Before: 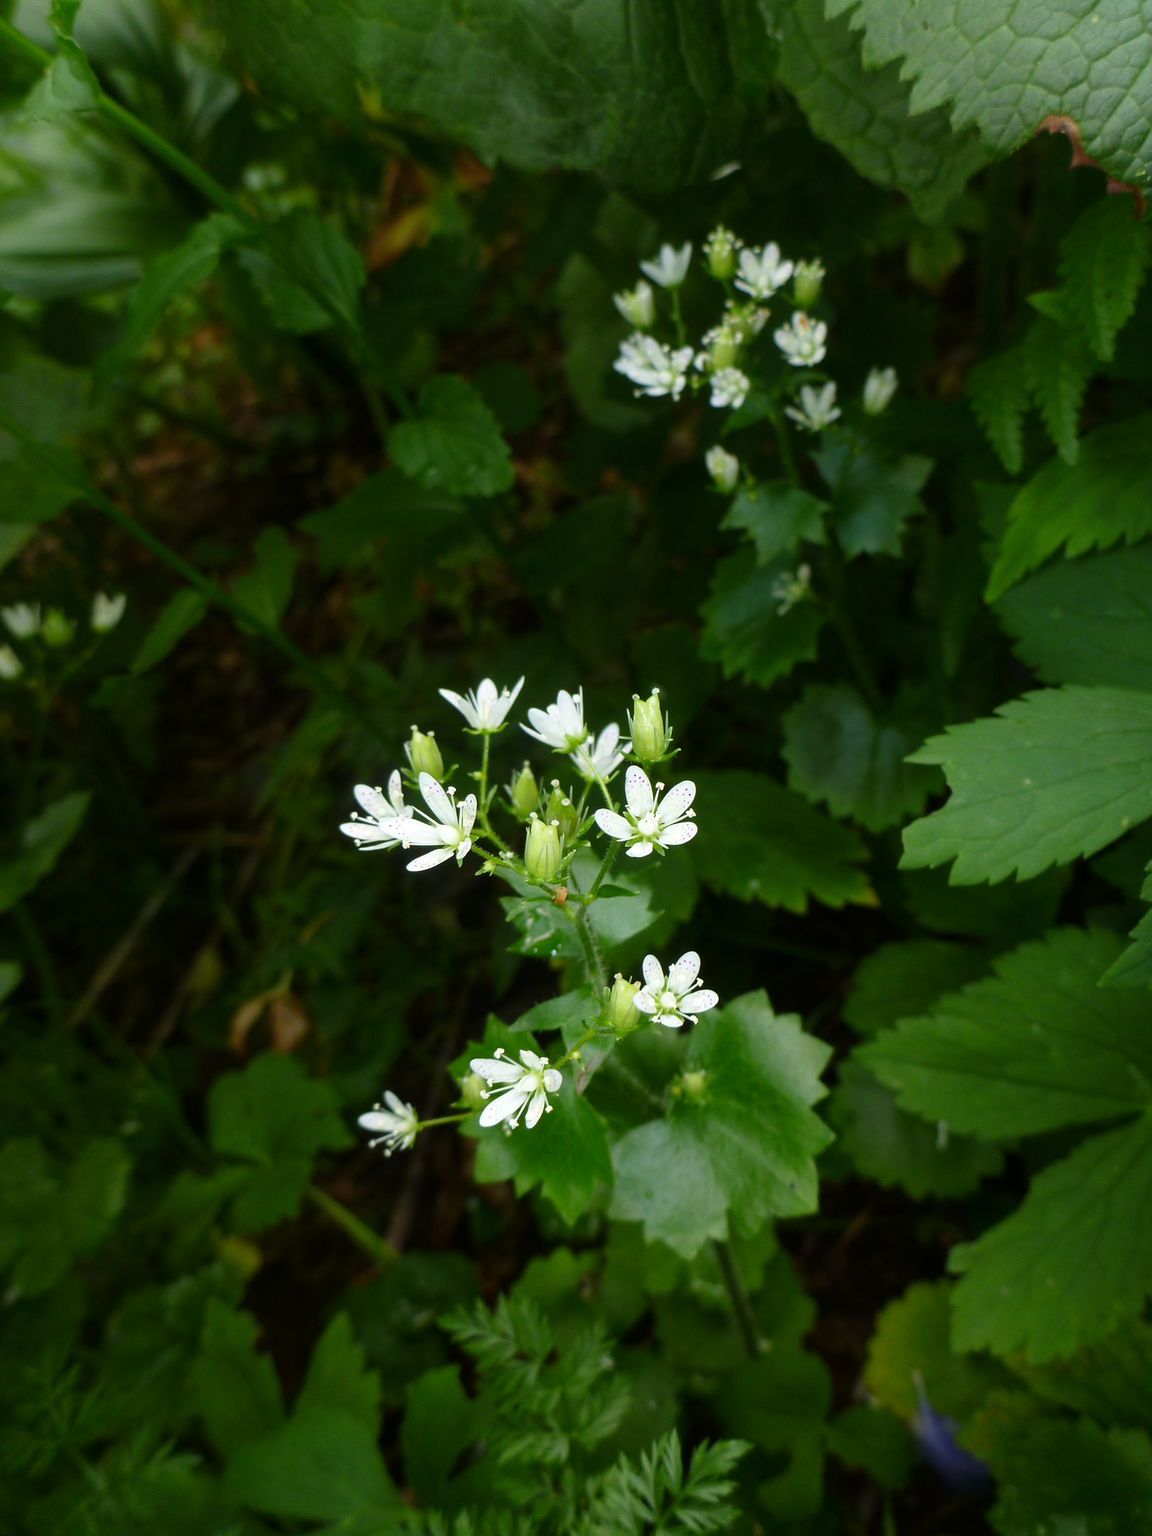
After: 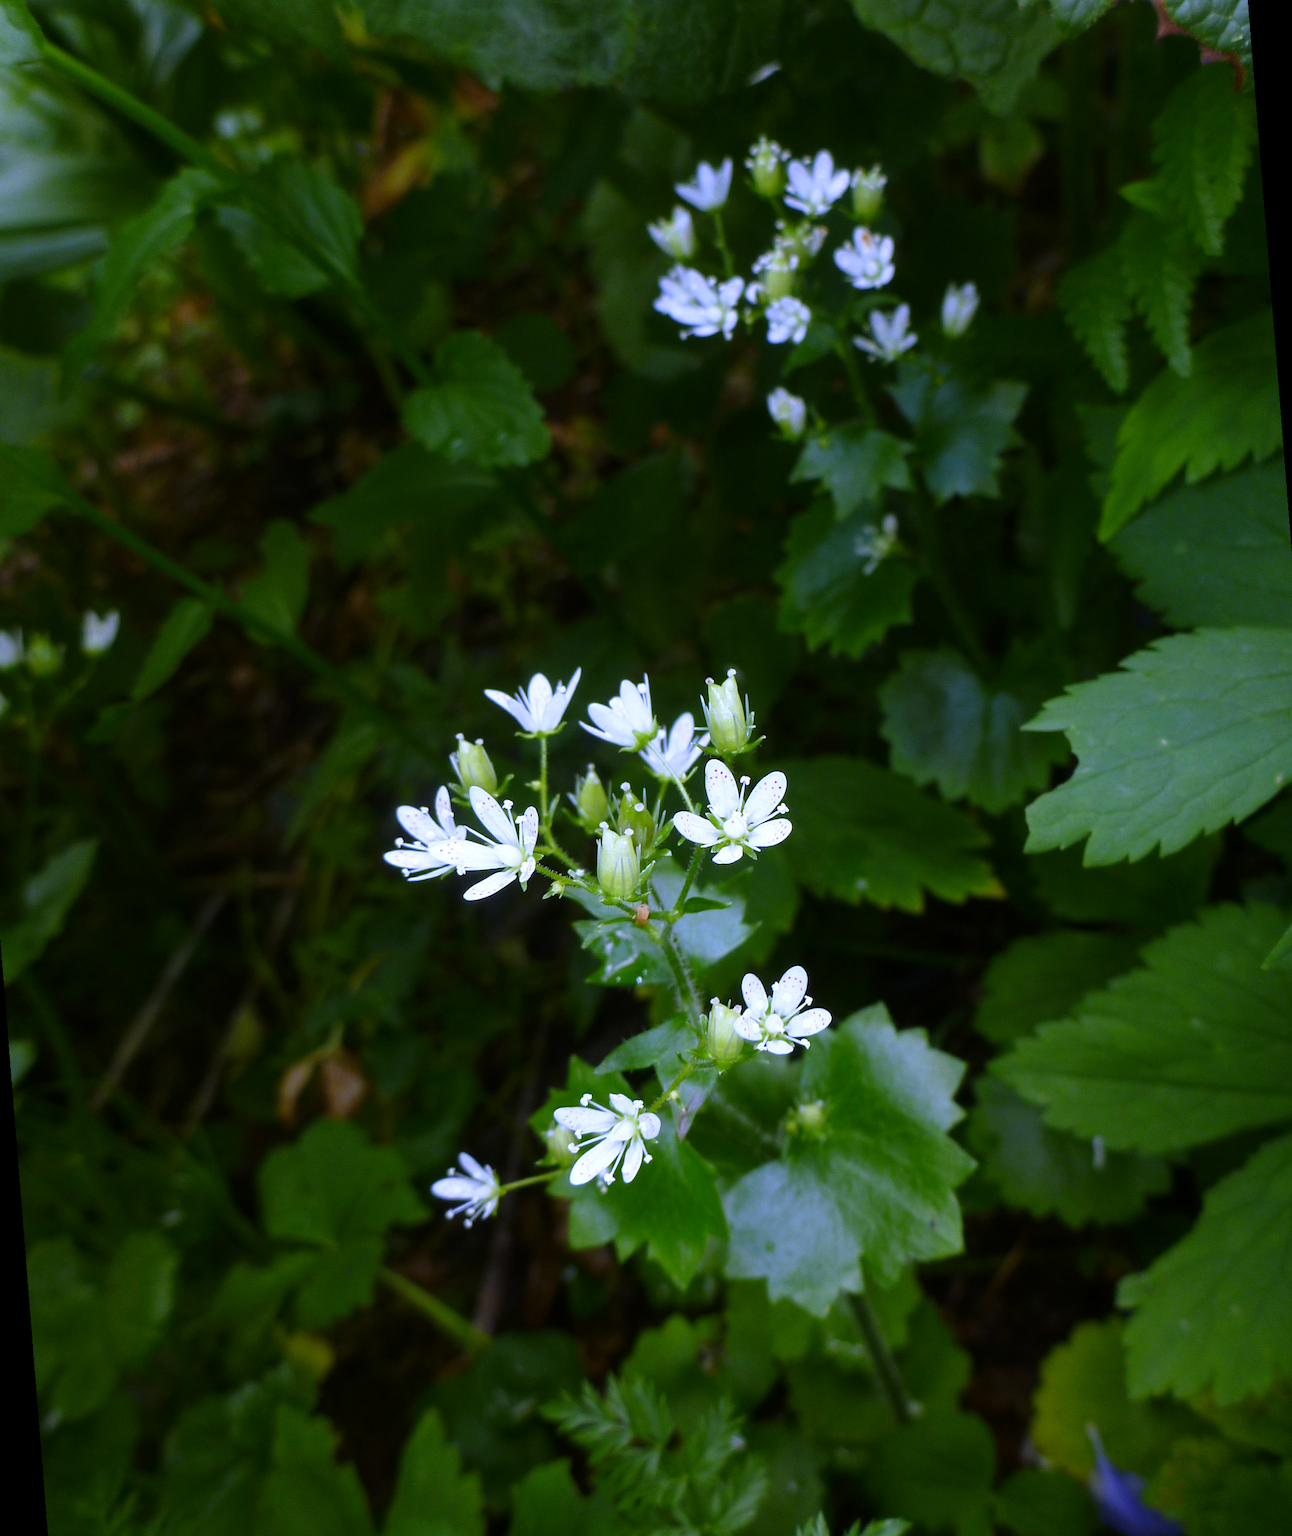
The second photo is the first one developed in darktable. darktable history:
white balance: red 0.98, blue 1.61
rotate and perspective: rotation -4.57°, crop left 0.054, crop right 0.944, crop top 0.087, crop bottom 0.914
